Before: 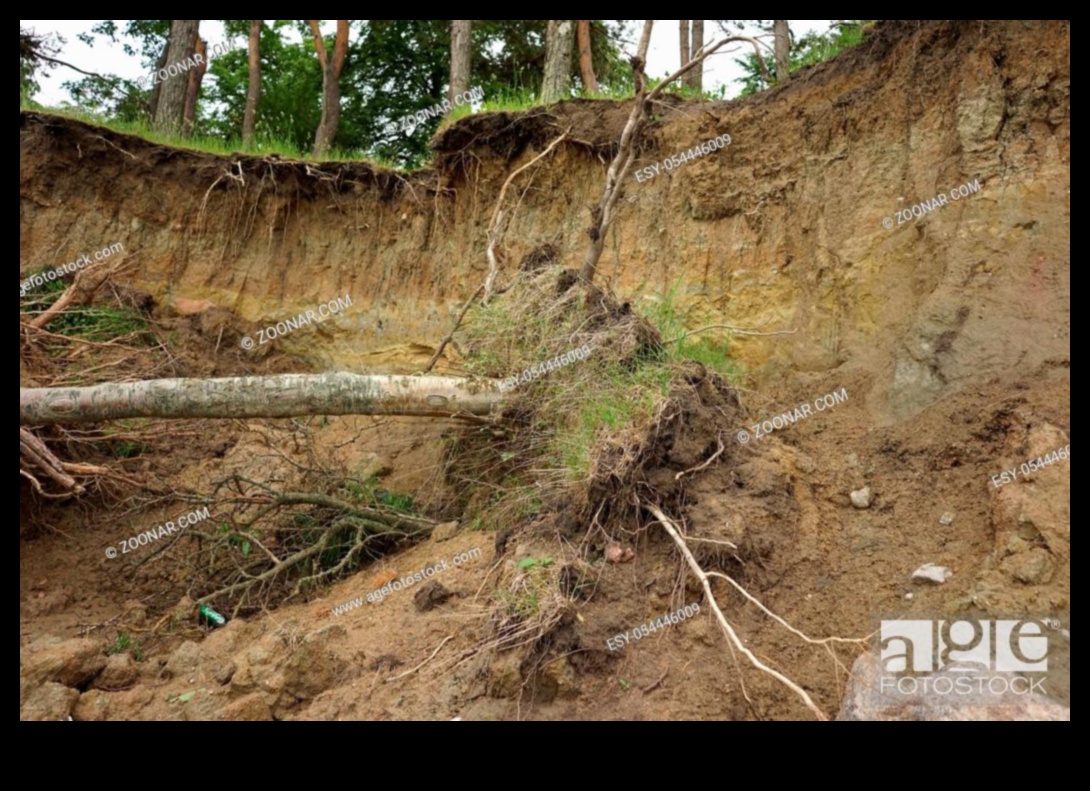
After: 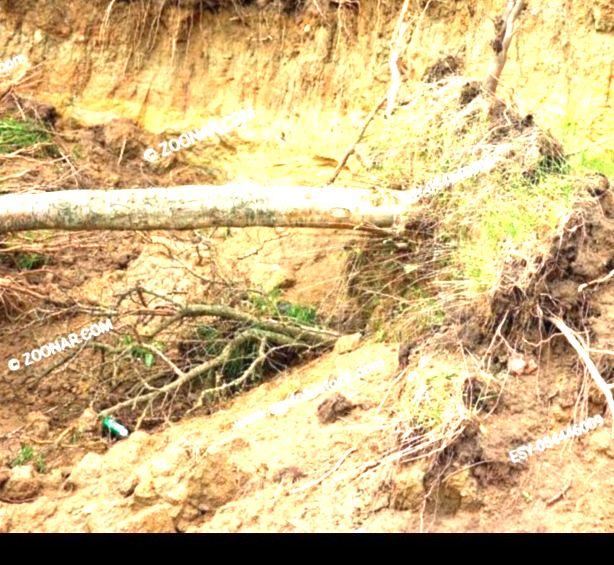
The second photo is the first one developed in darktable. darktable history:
crop: left 8.966%, top 23.852%, right 34.699%, bottom 4.703%
exposure: exposure 2.003 EV, compensate highlight preservation false
